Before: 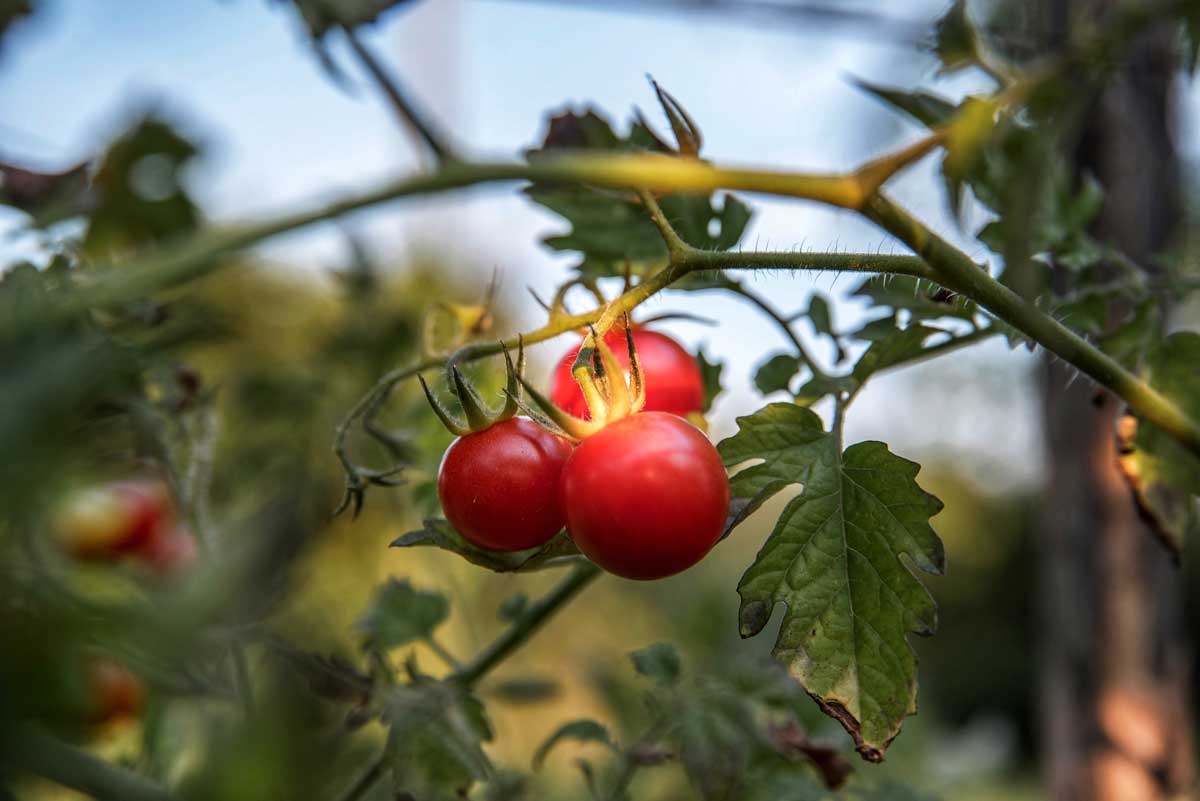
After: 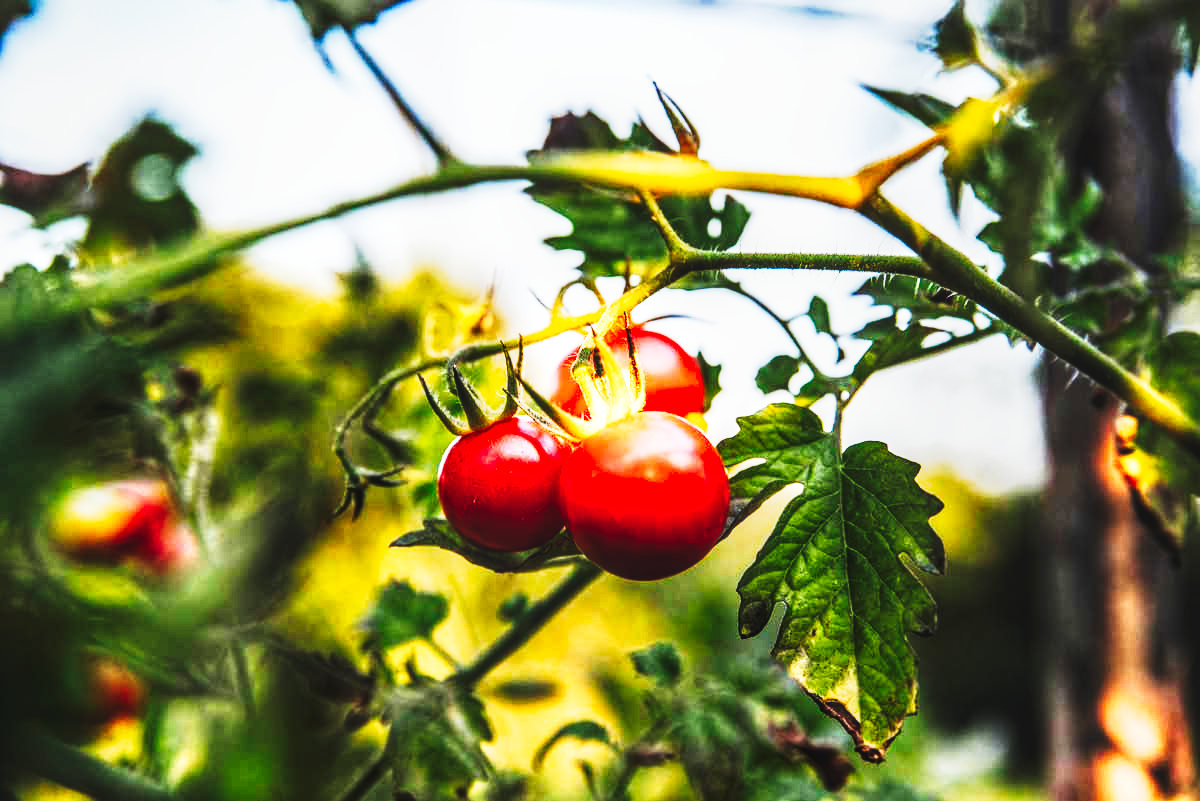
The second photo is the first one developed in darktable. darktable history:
local contrast: on, module defaults
base curve: curves: ch0 [(0, 0) (0.007, 0.004) (0.027, 0.03) (0.046, 0.07) (0.207, 0.54) (0.442, 0.872) (0.673, 0.972) (1, 1)], preserve colors none
tone curve: curves: ch0 [(0, 0) (0.003, 0.06) (0.011, 0.059) (0.025, 0.065) (0.044, 0.076) (0.069, 0.088) (0.1, 0.102) (0.136, 0.116) (0.177, 0.137) (0.224, 0.169) (0.277, 0.214) (0.335, 0.271) (0.399, 0.356) (0.468, 0.459) (0.543, 0.579) (0.623, 0.705) (0.709, 0.823) (0.801, 0.918) (0.898, 0.963) (1, 1)], preserve colors none
